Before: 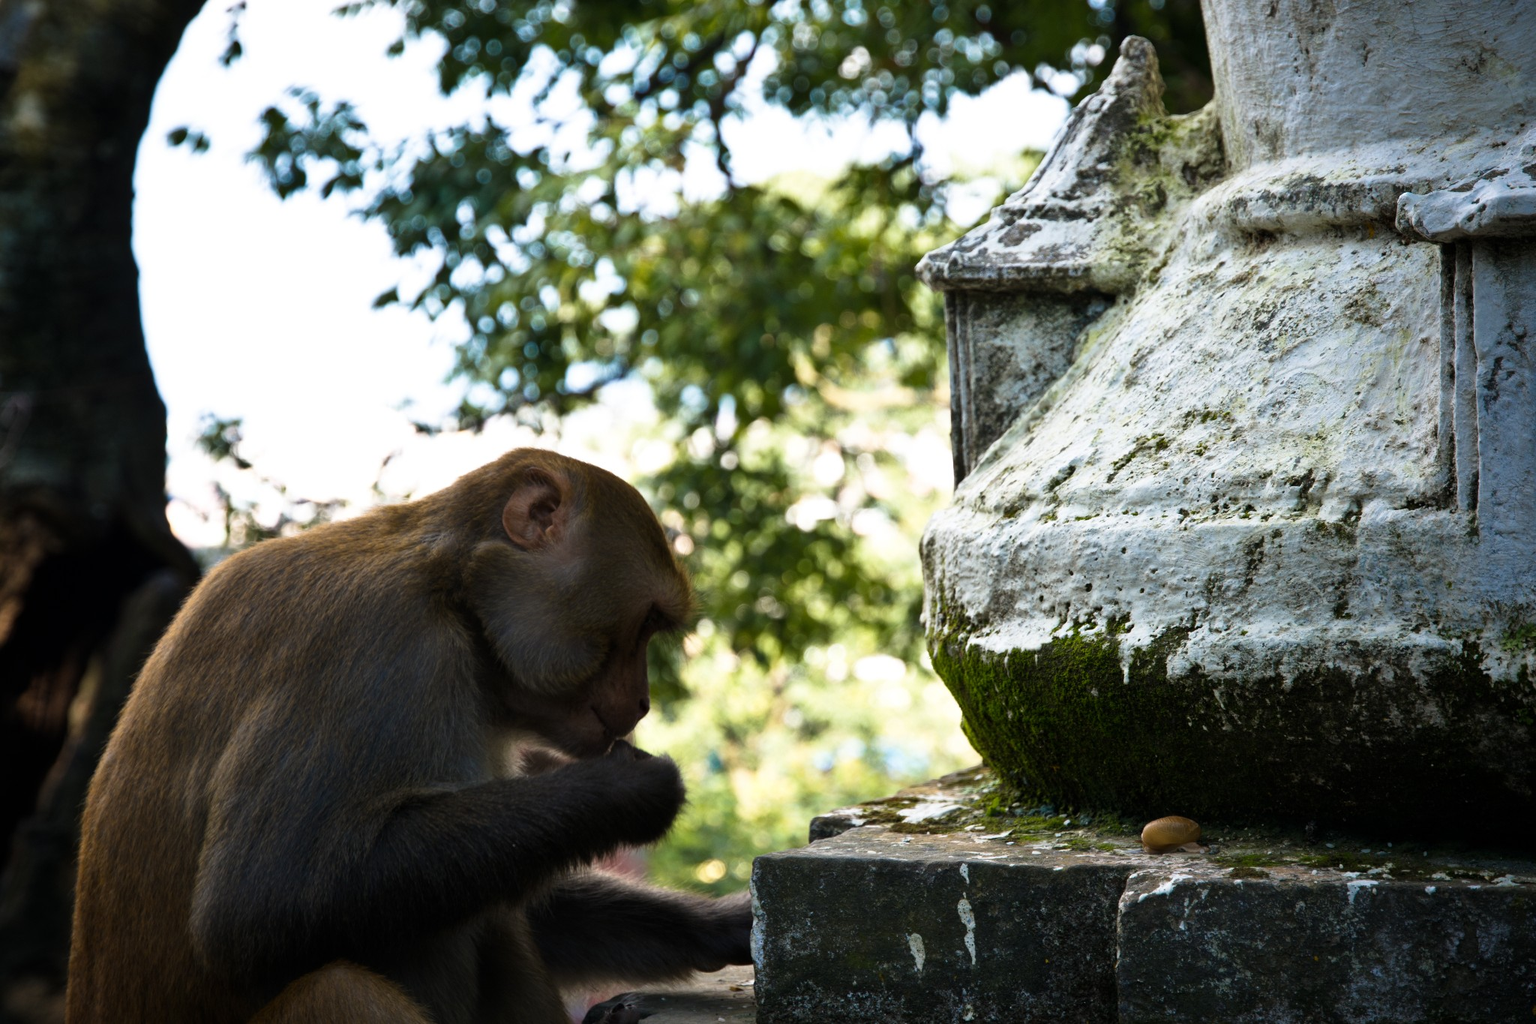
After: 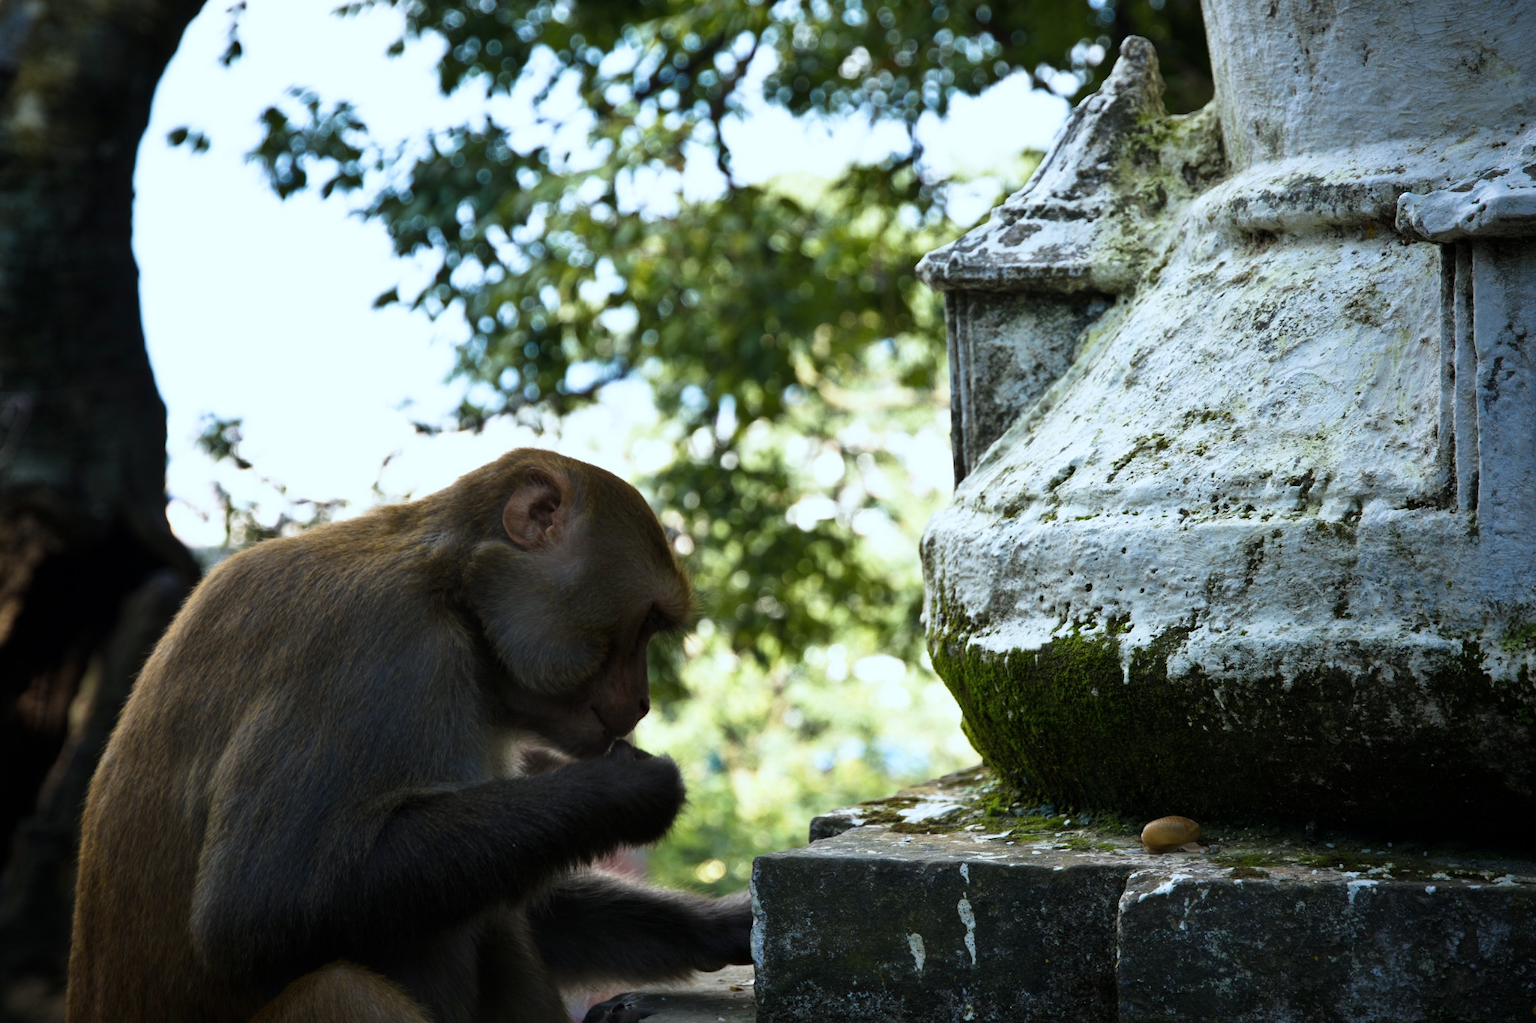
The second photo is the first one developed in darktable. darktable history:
contrast brightness saturation: saturation -0.05
white balance: red 0.925, blue 1.046
